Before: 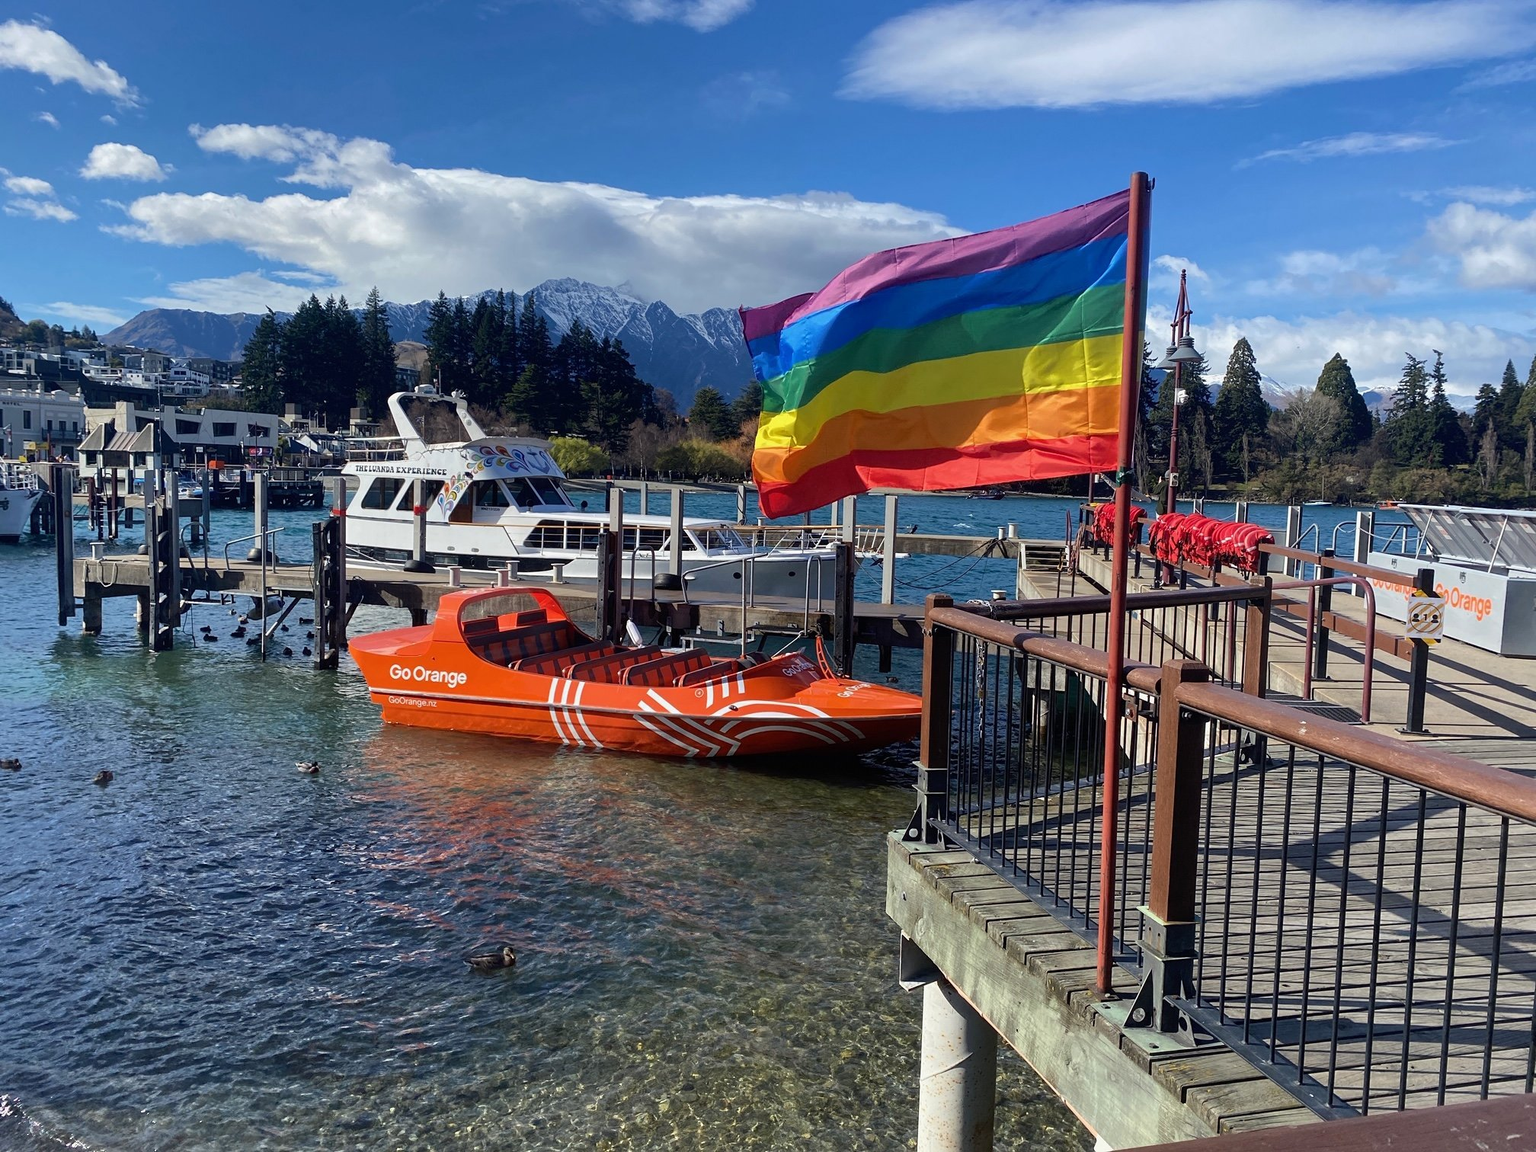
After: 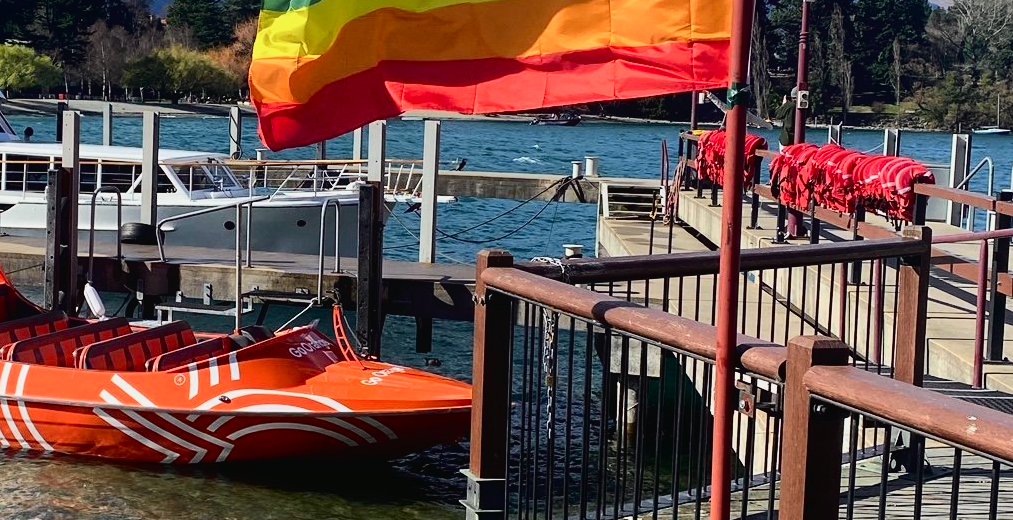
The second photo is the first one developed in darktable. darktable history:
tone curve: curves: ch0 [(0, 0.012) (0.031, 0.02) (0.12, 0.083) (0.193, 0.171) (0.277, 0.279) (0.45, 0.52) (0.568, 0.676) (0.678, 0.777) (0.875, 0.92) (1, 0.965)]; ch1 [(0, 0) (0.243, 0.245) (0.402, 0.41) (0.493, 0.486) (0.508, 0.507) (0.531, 0.53) (0.551, 0.564) (0.646, 0.672) (0.694, 0.732) (1, 1)]; ch2 [(0, 0) (0.249, 0.216) (0.356, 0.343) (0.424, 0.442) (0.476, 0.482) (0.498, 0.502) (0.517, 0.517) (0.532, 0.545) (0.562, 0.575) (0.614, 0.644) (0.706, 0.748) (0.808, 0.809) (0.991, 0.968)], color space Lab, independent channels, preserve colors none
local contrast: mode bilateral grid, contrast 99, coarseness 100, detail 89%, midtone range 0.2
crop: left 36.618%, top 35.102%, right 13.087%, bottom 30.495%
